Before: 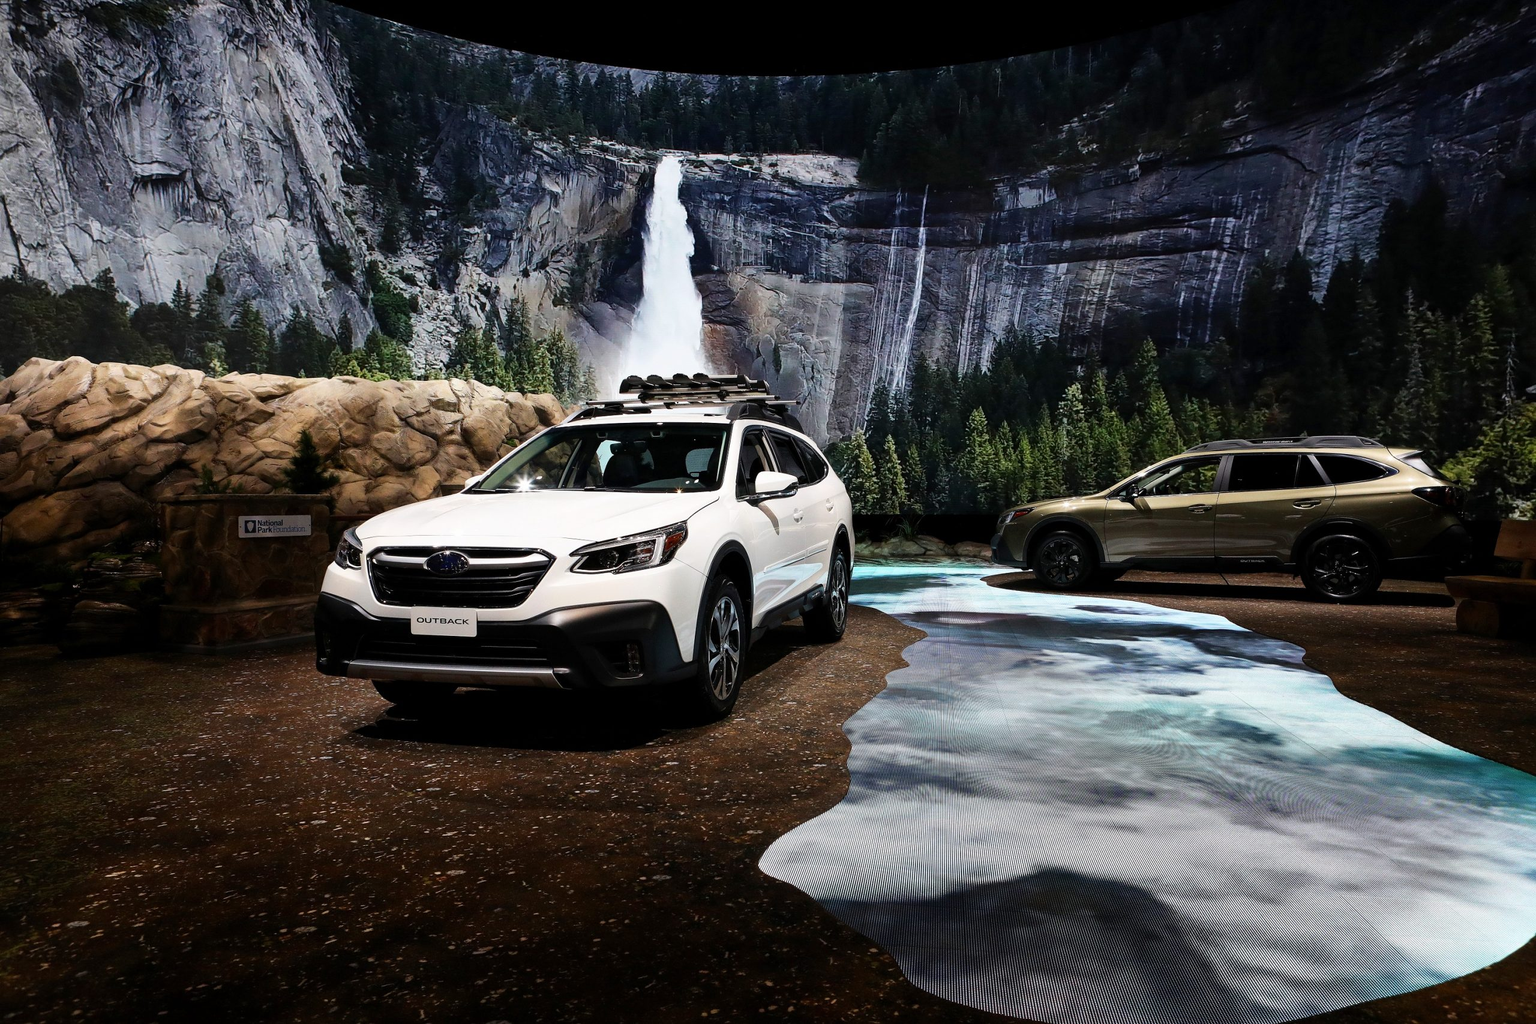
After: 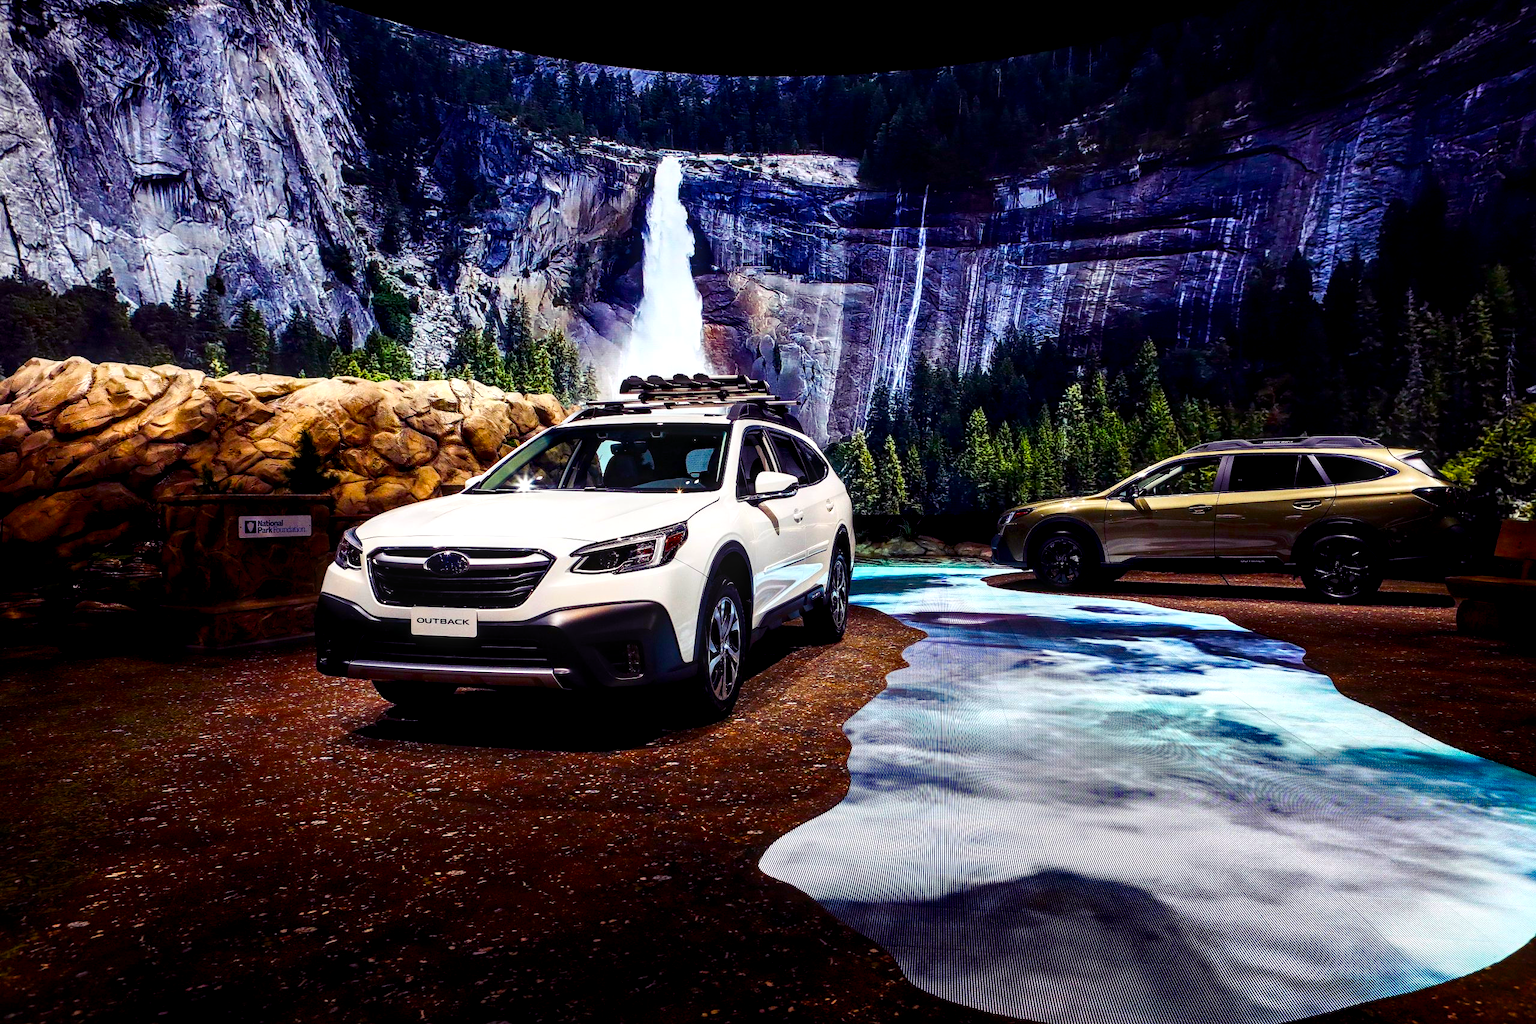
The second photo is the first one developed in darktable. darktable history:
color balance rgb: shadows lift › luminance -21.697%, shadows lift › chroma 8.819%, shadows lift › hue 284.25°, perceptual saturation grading › global saturation 55.678%, perceptual saturation grading › highlights -50.072%, perceptual saturation grading › mid-tones 39.532%, perceptual saturation grading › shadows 30.015%, global vibrance 20%
local contrast: highlights 60%, shadows 60%, detail 160%
contrast brightness saturation: contrast 0.168, saturation 0.319
